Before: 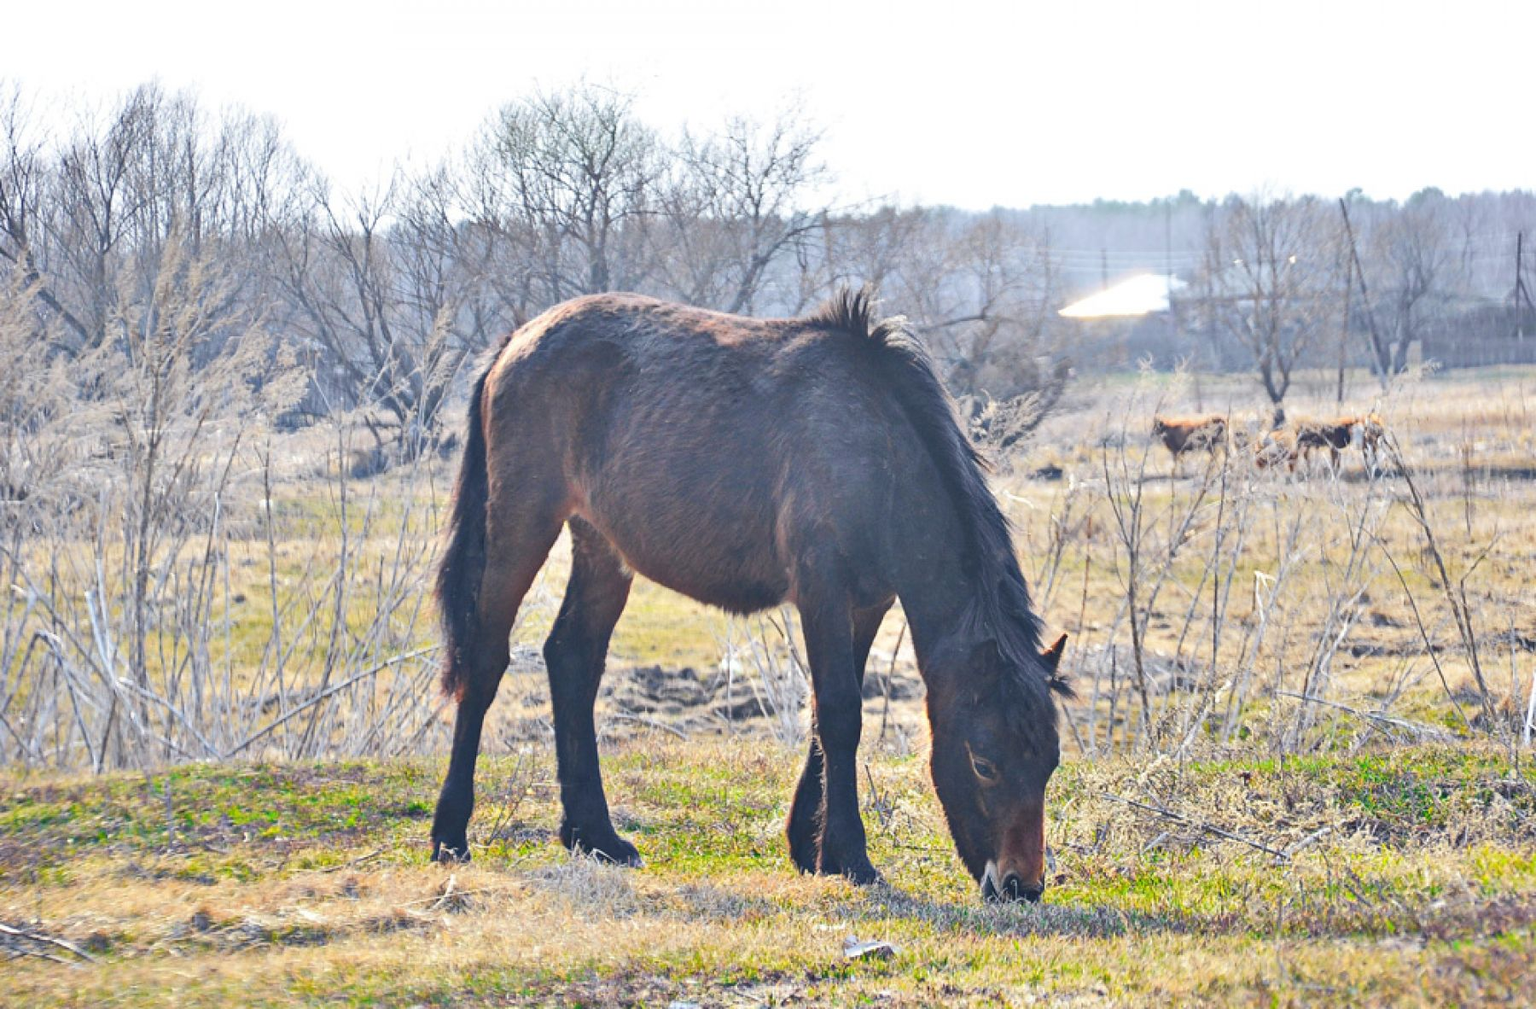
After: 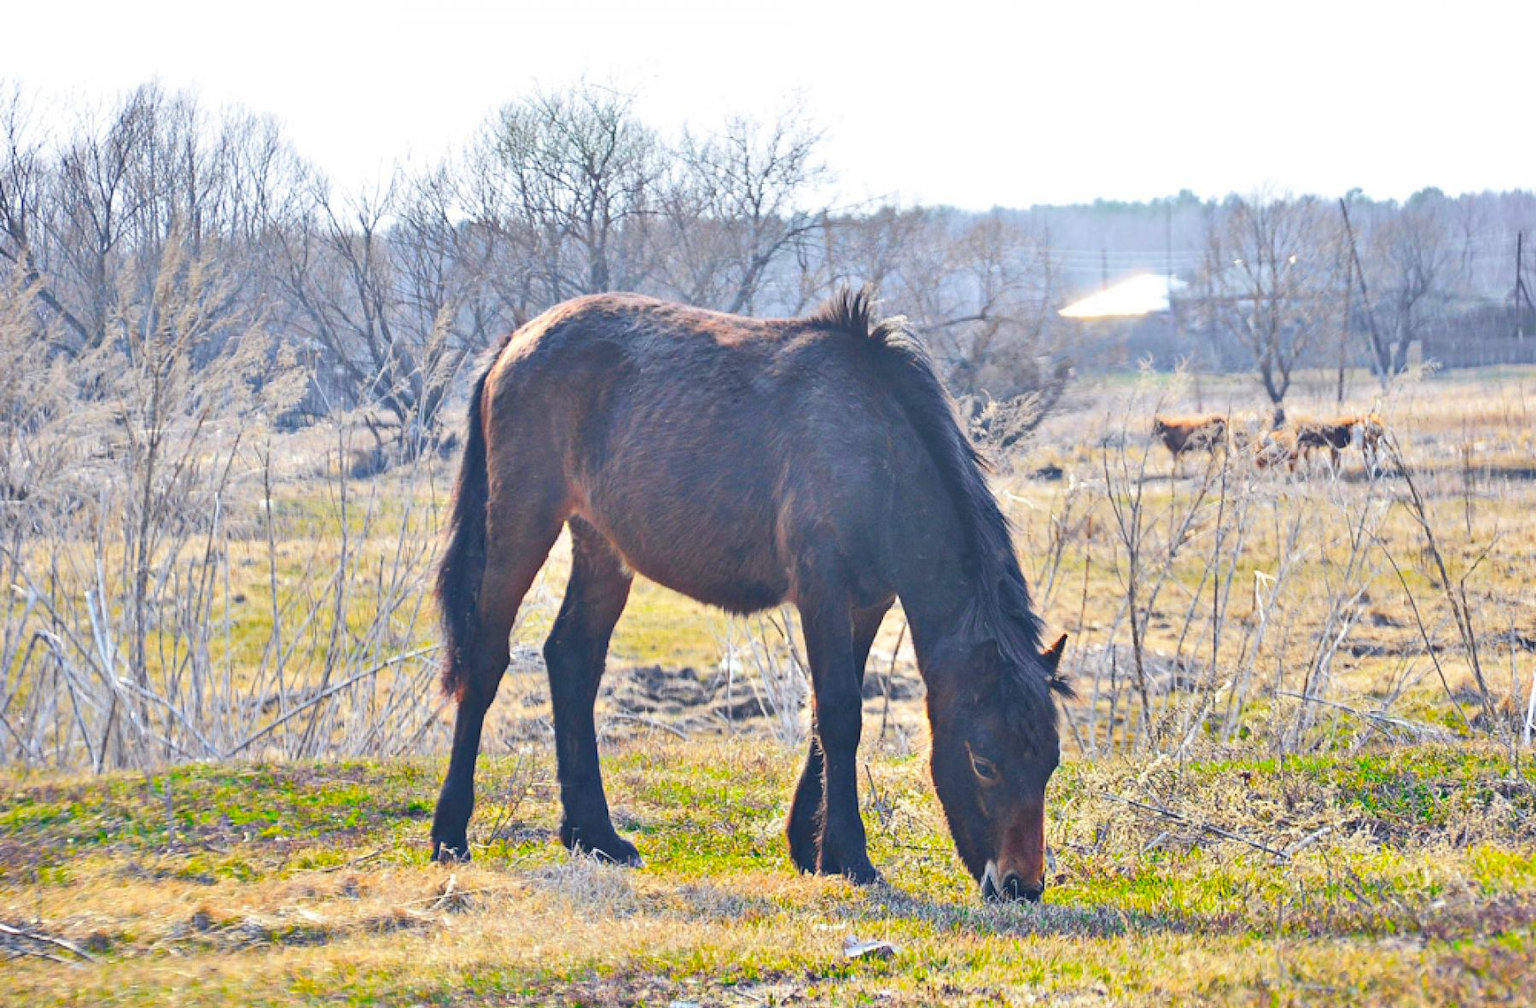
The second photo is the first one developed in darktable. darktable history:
tone equalizer: on, module defaults
color balance rgb: perceptual saturation grading › global saturation 20%, global vibrance 20%
